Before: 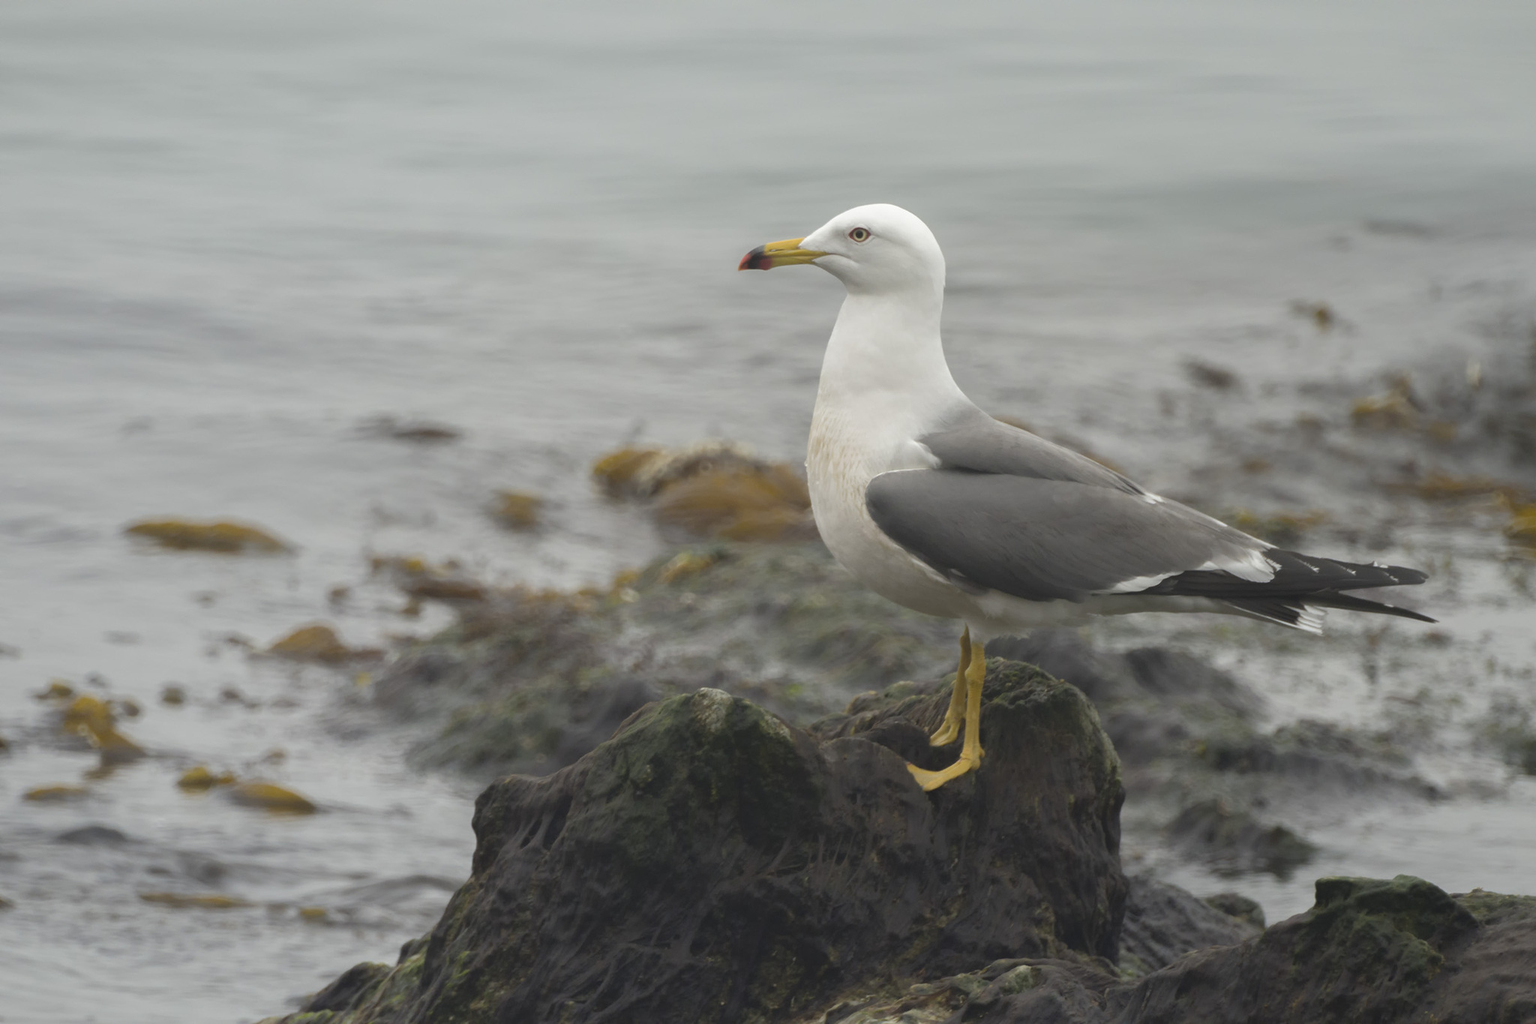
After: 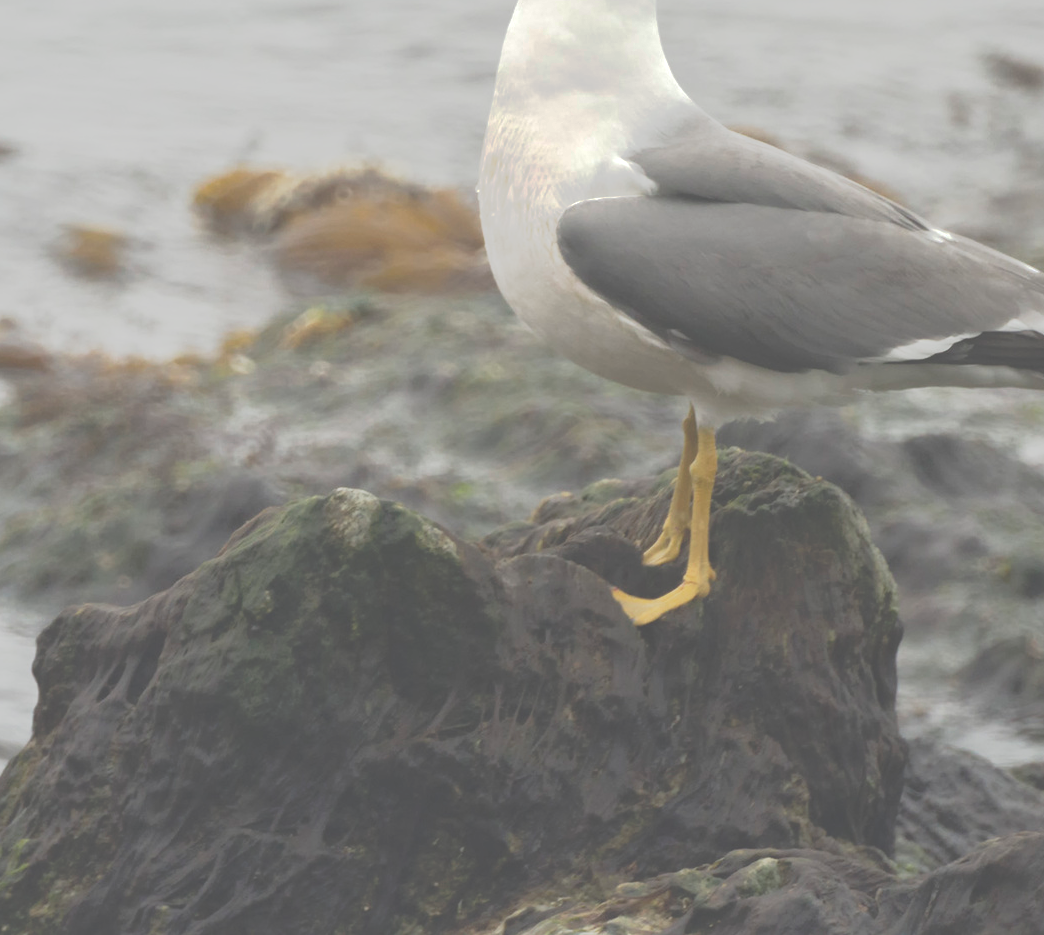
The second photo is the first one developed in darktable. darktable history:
local contrast: mode bilateral grid, contrast 10, coarseness 25, detail 115%, midtone range 0.2
crop and rotate: left 29.18%, top 31.481%, right 19.828%
exposure: black level correction 0.001, exposure 0.499 EV, compensate highlight preservation false
tone curve: curves: ch0 [(0, 0) (0.003, 0.313) (0.011, 0.317) (0.025, 0.317) (0.044, 0.322) (0.069, 0.327) (0.1, 0.335) (0.136, 0.347) (0.177, 0.364) (0.224, 0.384) (0.277, 0.421) (0.335, 0.459) (0.399, 0.501) (0.468, 0.554) (0.543, 0.611) (0.623, 0.679) (0.709, 0.751) (0.801, 0.804) (0.898, 0.844) (1, 1)], preserve colors none
